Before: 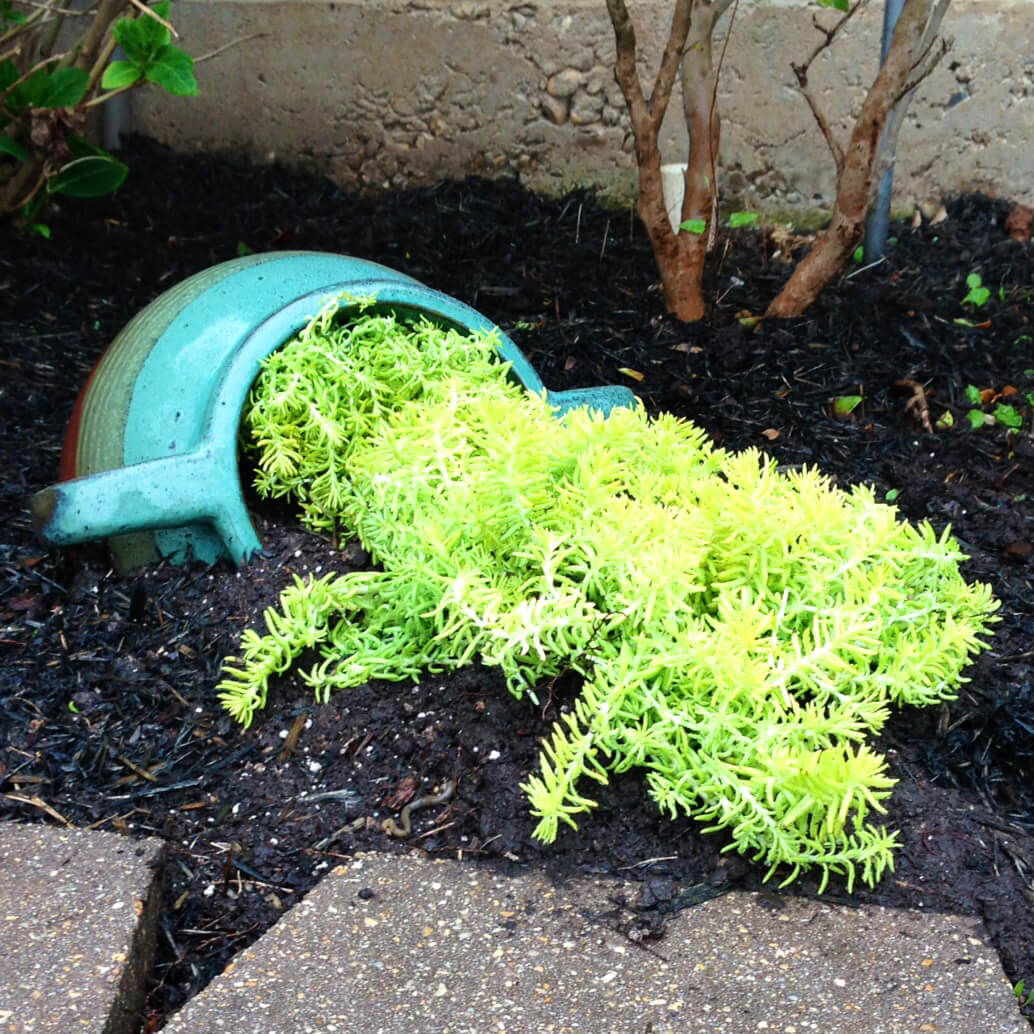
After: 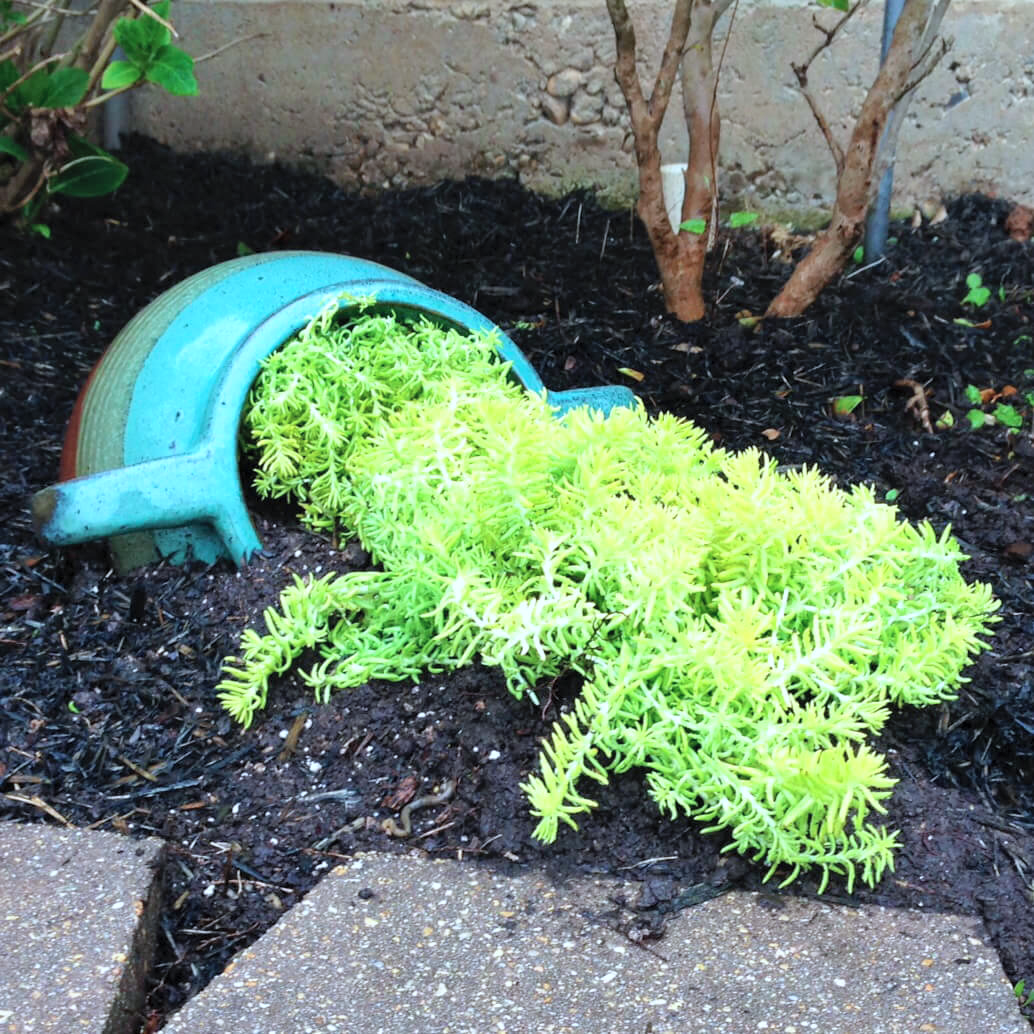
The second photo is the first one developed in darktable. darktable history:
contrast brightness saturation: brightness 0.13
shadows and highlights: shadows 29.32, highlights -29.32, low approximation 0.01, soften with gaussian
color calibration: illuminant custom, x 0.368, y 0.373, temperature 4330.32 K
